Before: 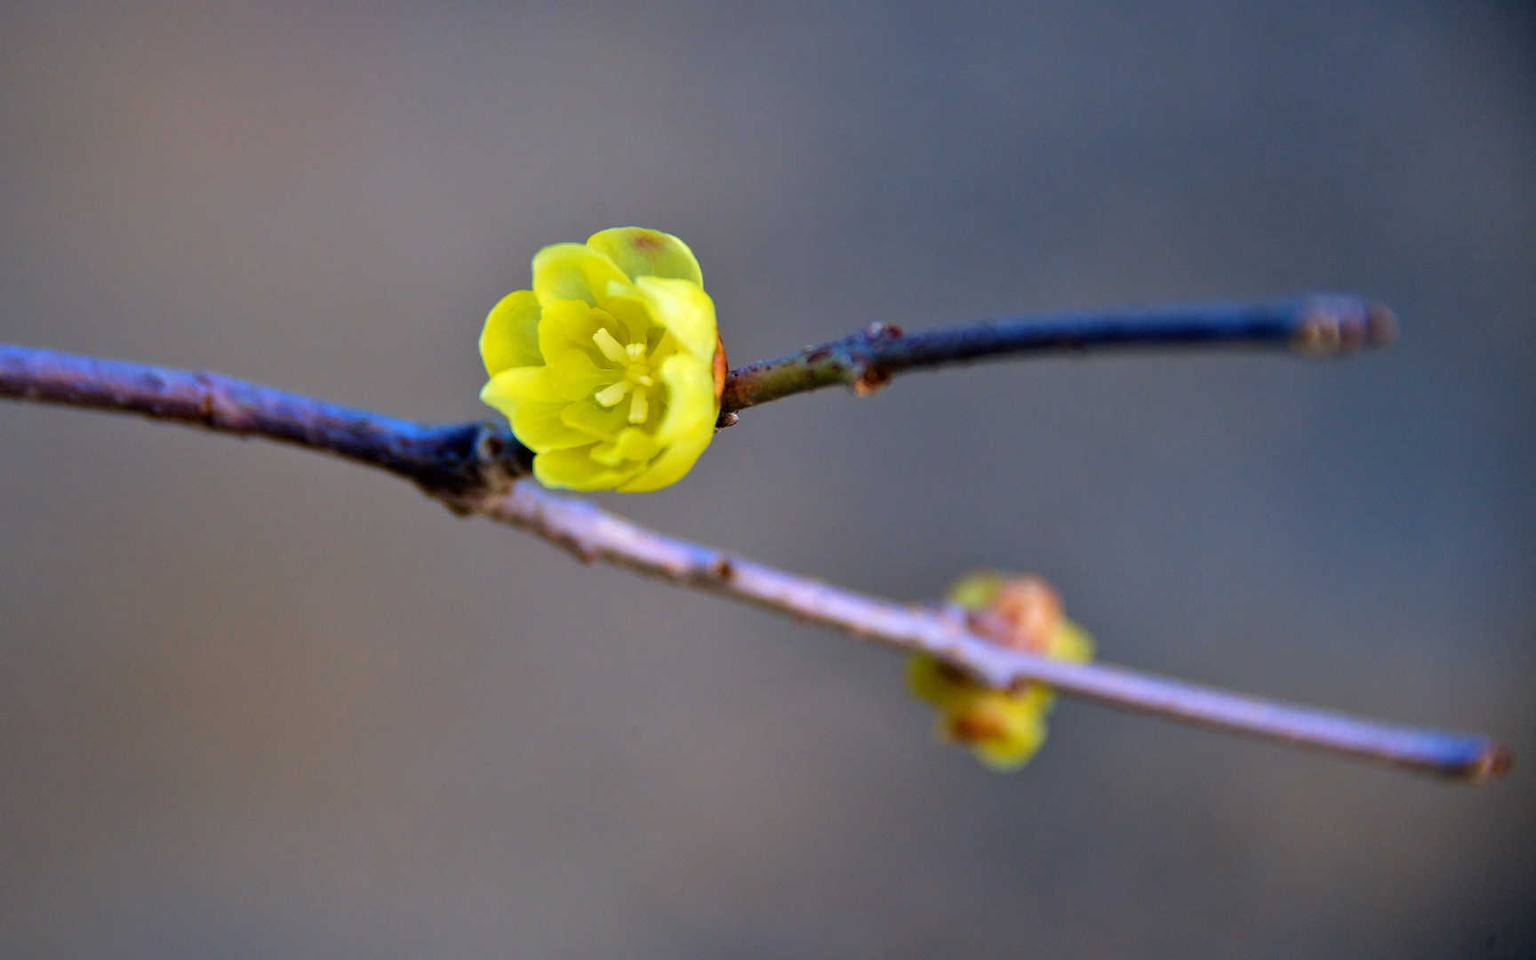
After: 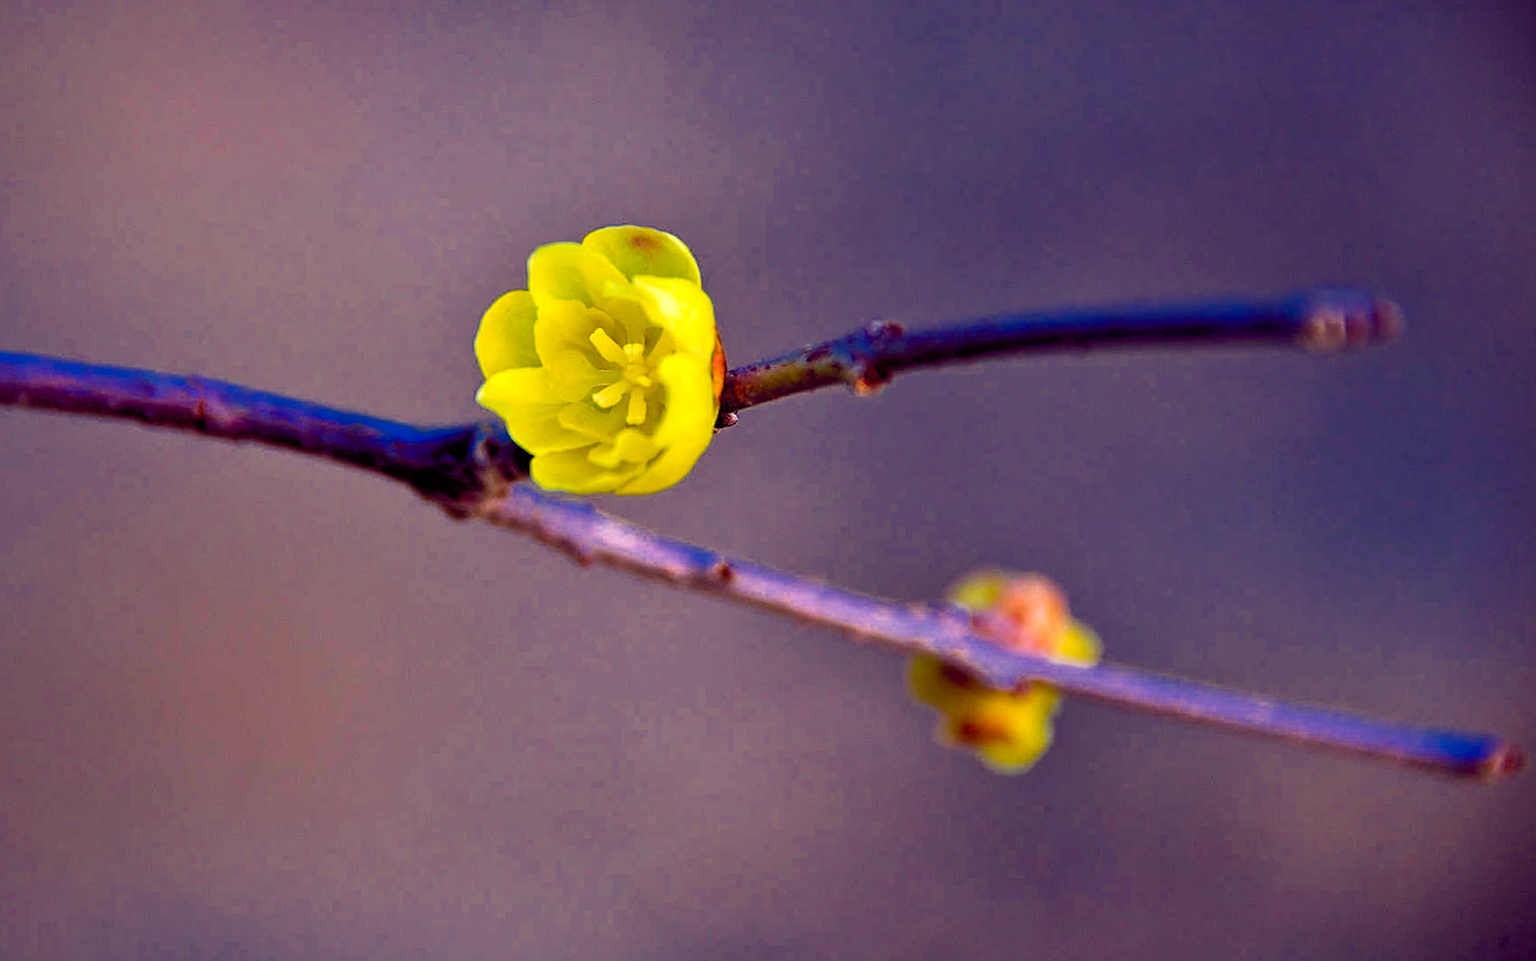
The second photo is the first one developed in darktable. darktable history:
local contrast: mode bilateral grid, contrast 20, coarseness 50, detail 120%, midtone range 0.2
color balance rgb: shadows lift › chroma 6.43%, shadows lift › hue 305.74°, highlights gain › chroma 2.43%, highlights gain › hue 35.74°, global offset › chroma 0.28%, global offset › hue 320.29°, linear chroma grading › global chroma 5.5%, perceptual saturation grading › global saturation 30%, contrast 5.15%
sharpen: on, module defaults
rotate and perspective: rotation -0.45°, automatic cropping original format, crop left 0.008, crop right 0.992, crop top 0.012, crop bottom 0.988
color zones: curves: ch0 [(0, 0.497) (0.143, 0.5) (0.286, 0.5) (0.429, 0.483) (0.571, 0.116) (0.714, -0.006) (0.857, 0.28) (1, 0.497)]
